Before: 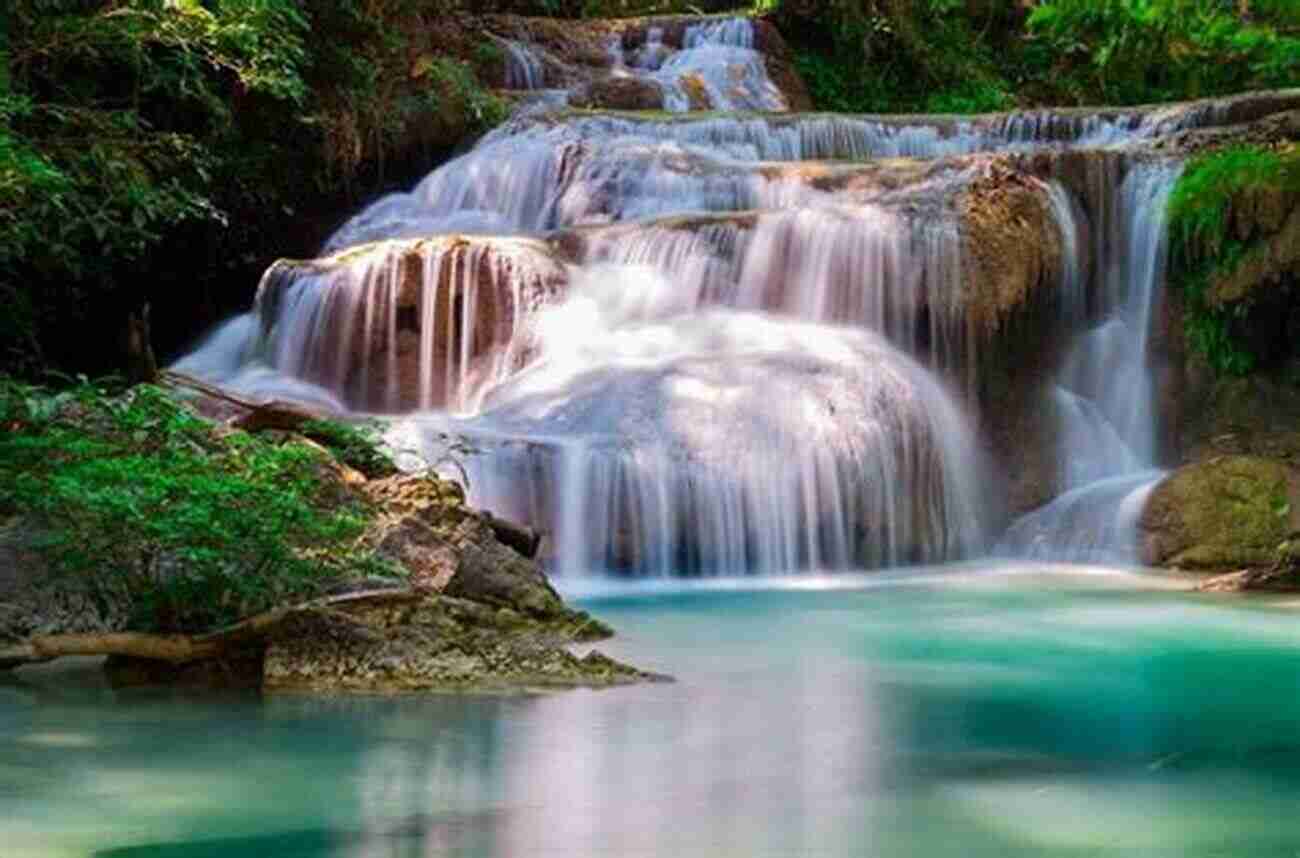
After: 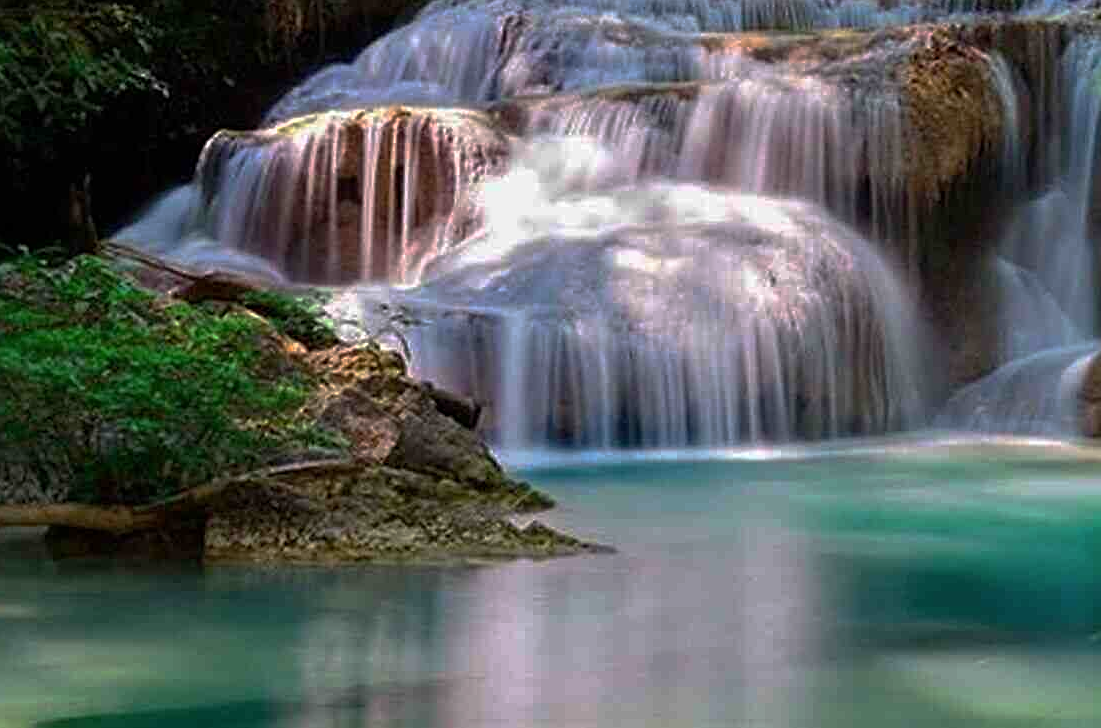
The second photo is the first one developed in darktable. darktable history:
crop and rotate: left 4.58%, top 15.05%, right 10.684%
base curve: curves: ch0 [(0, 0) (0.595, 0.418) (1, 1)], preserve colors none
sharpen: on, module defaults
exposure: exposure -0.04 EV, compensate highlight preservation false
